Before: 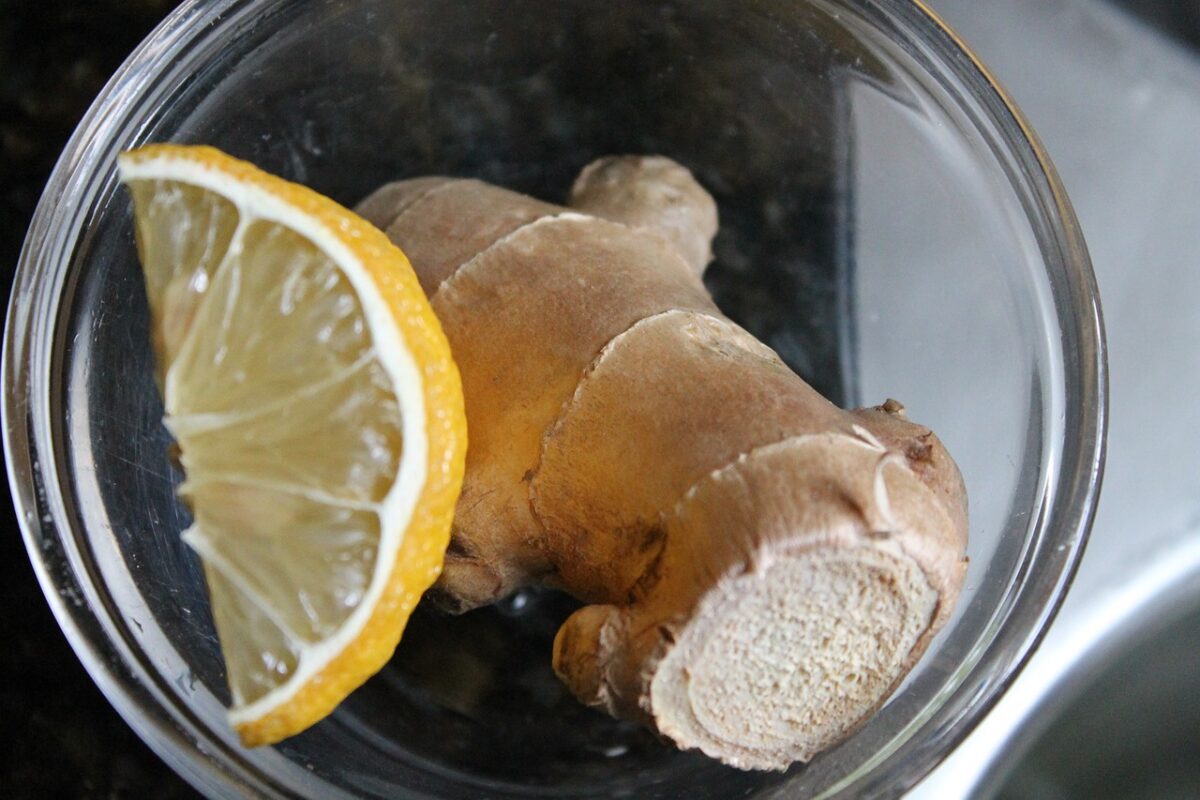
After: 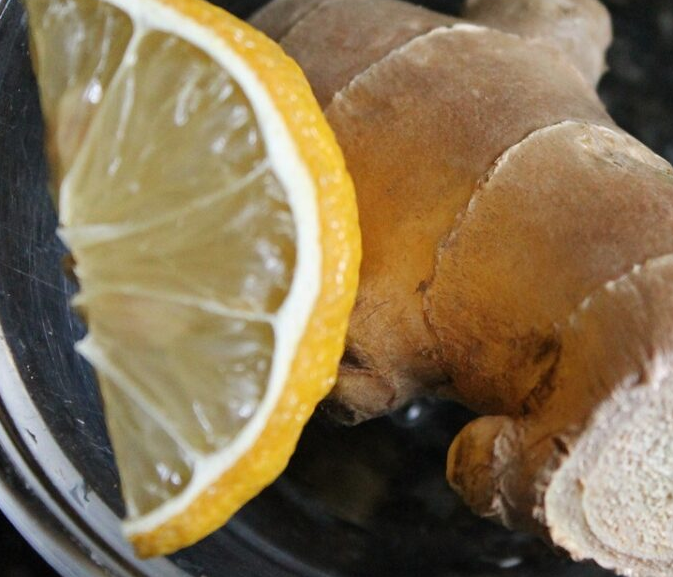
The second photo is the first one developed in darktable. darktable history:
exposure: compensate exposure bias true, compensate highlight preservation false
crop: left 8.878%, top 23.679%, right 35.033%, bottom 4.182%
